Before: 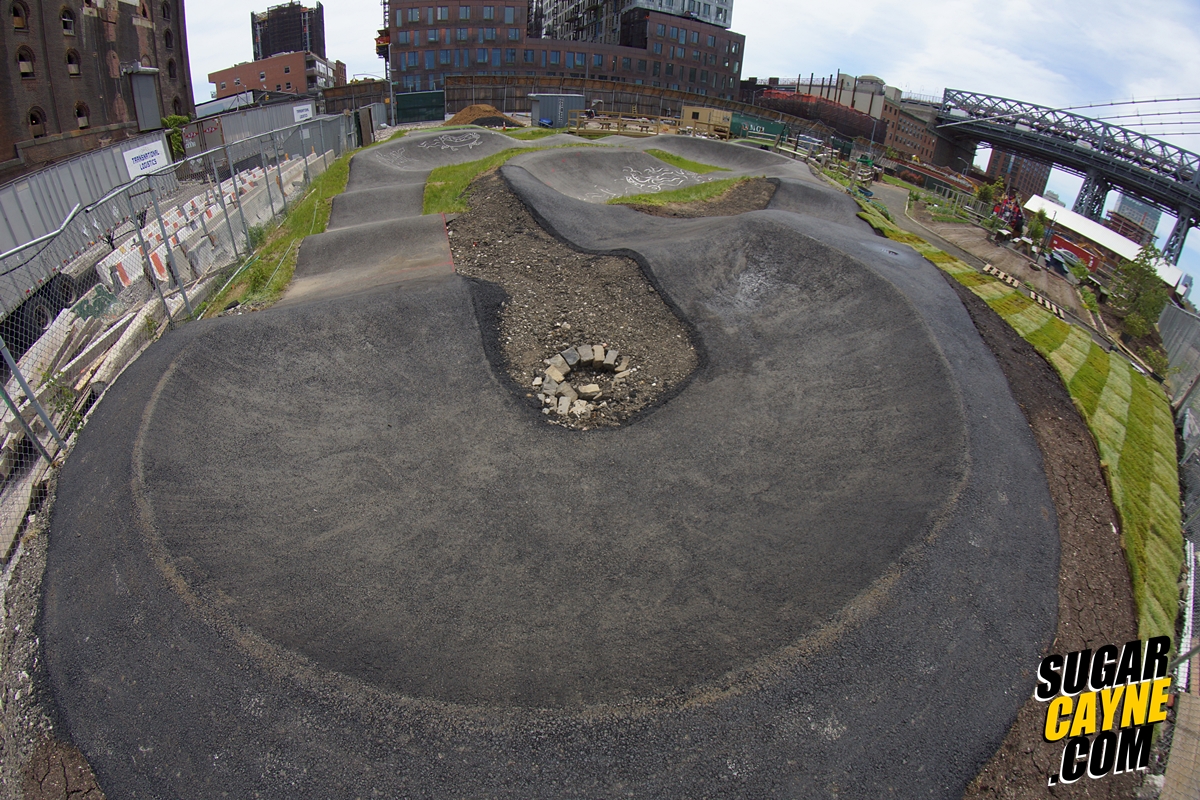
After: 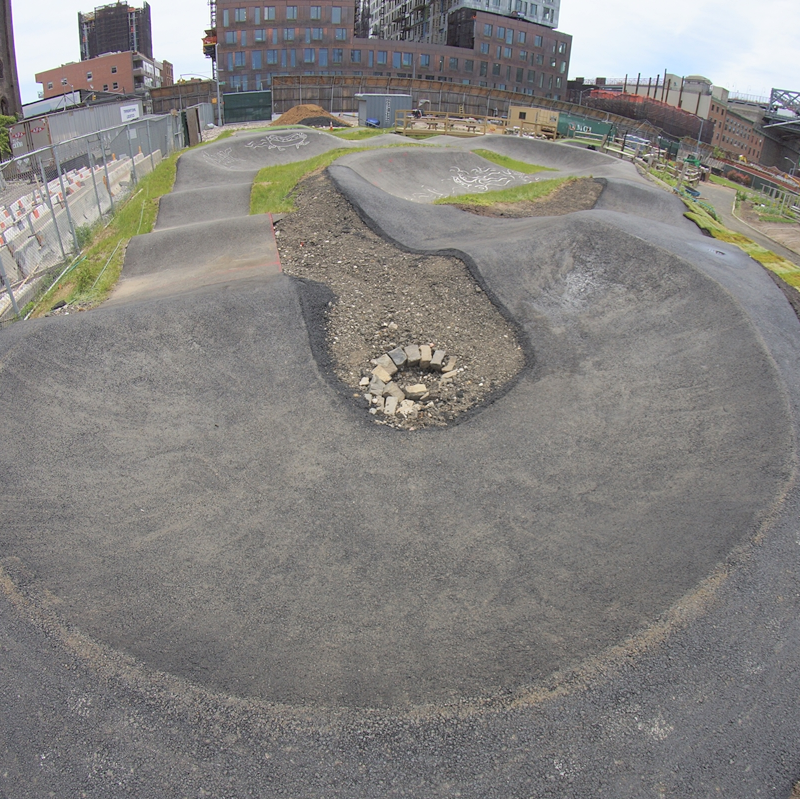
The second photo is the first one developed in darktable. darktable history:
shadows and highlights: shadows 29.61, highlights -30.34, low approximation 0.01, soften with gaussian
contrast brightness saturation: brightness 0.28
crop and rotate: left 14.423%, right 18.865%
